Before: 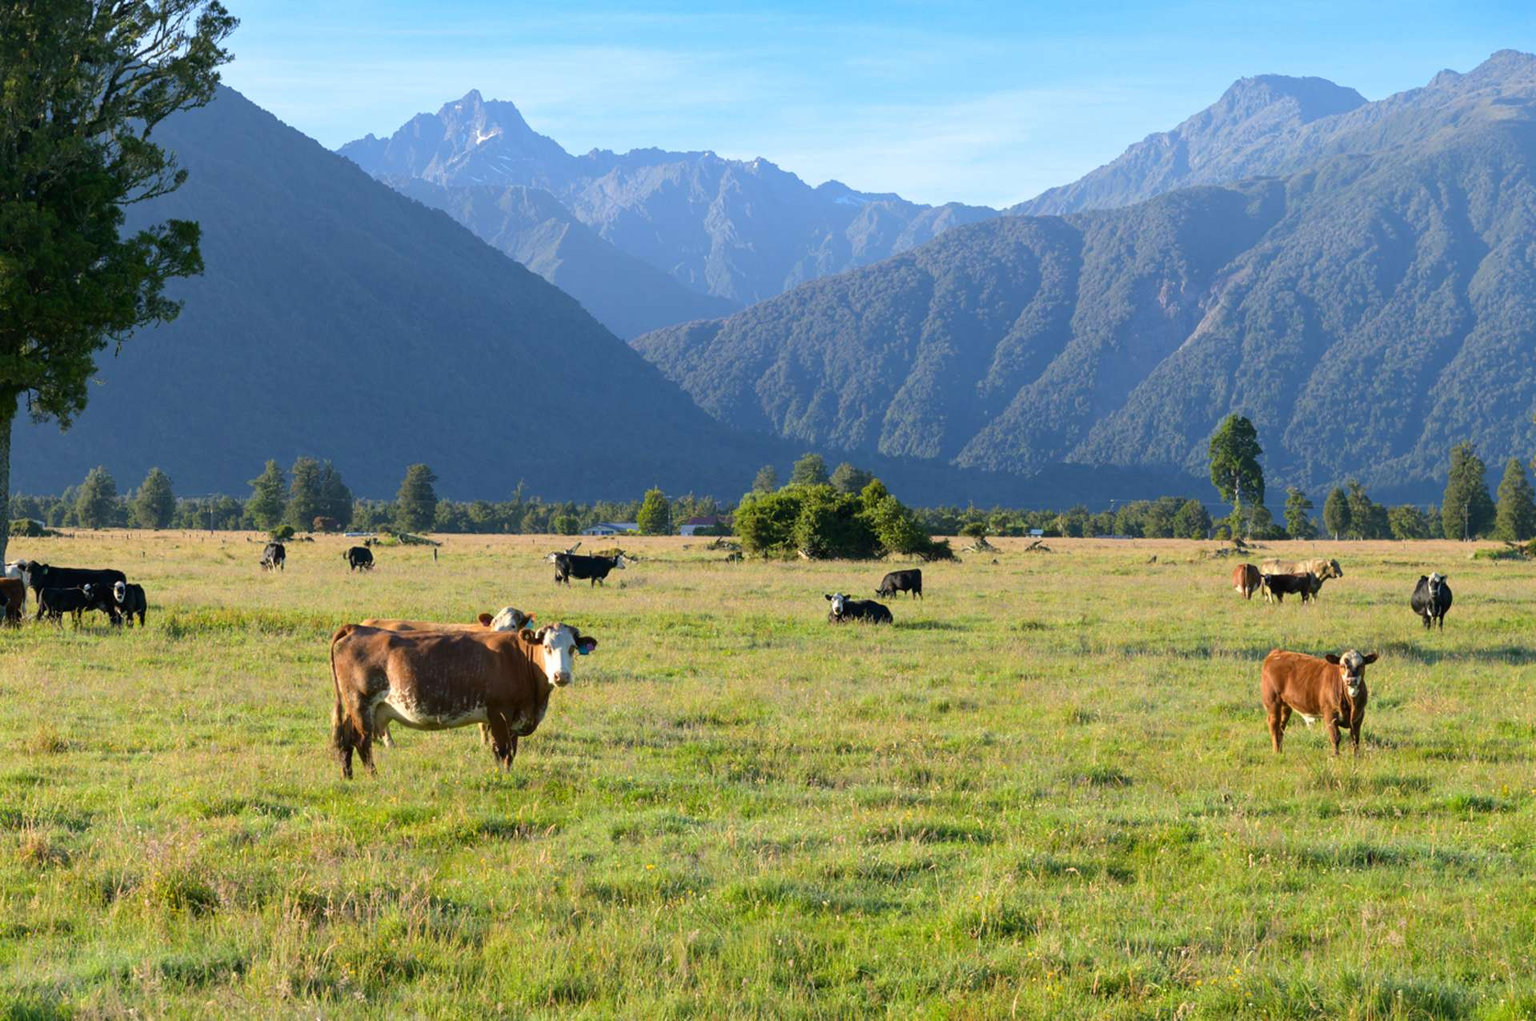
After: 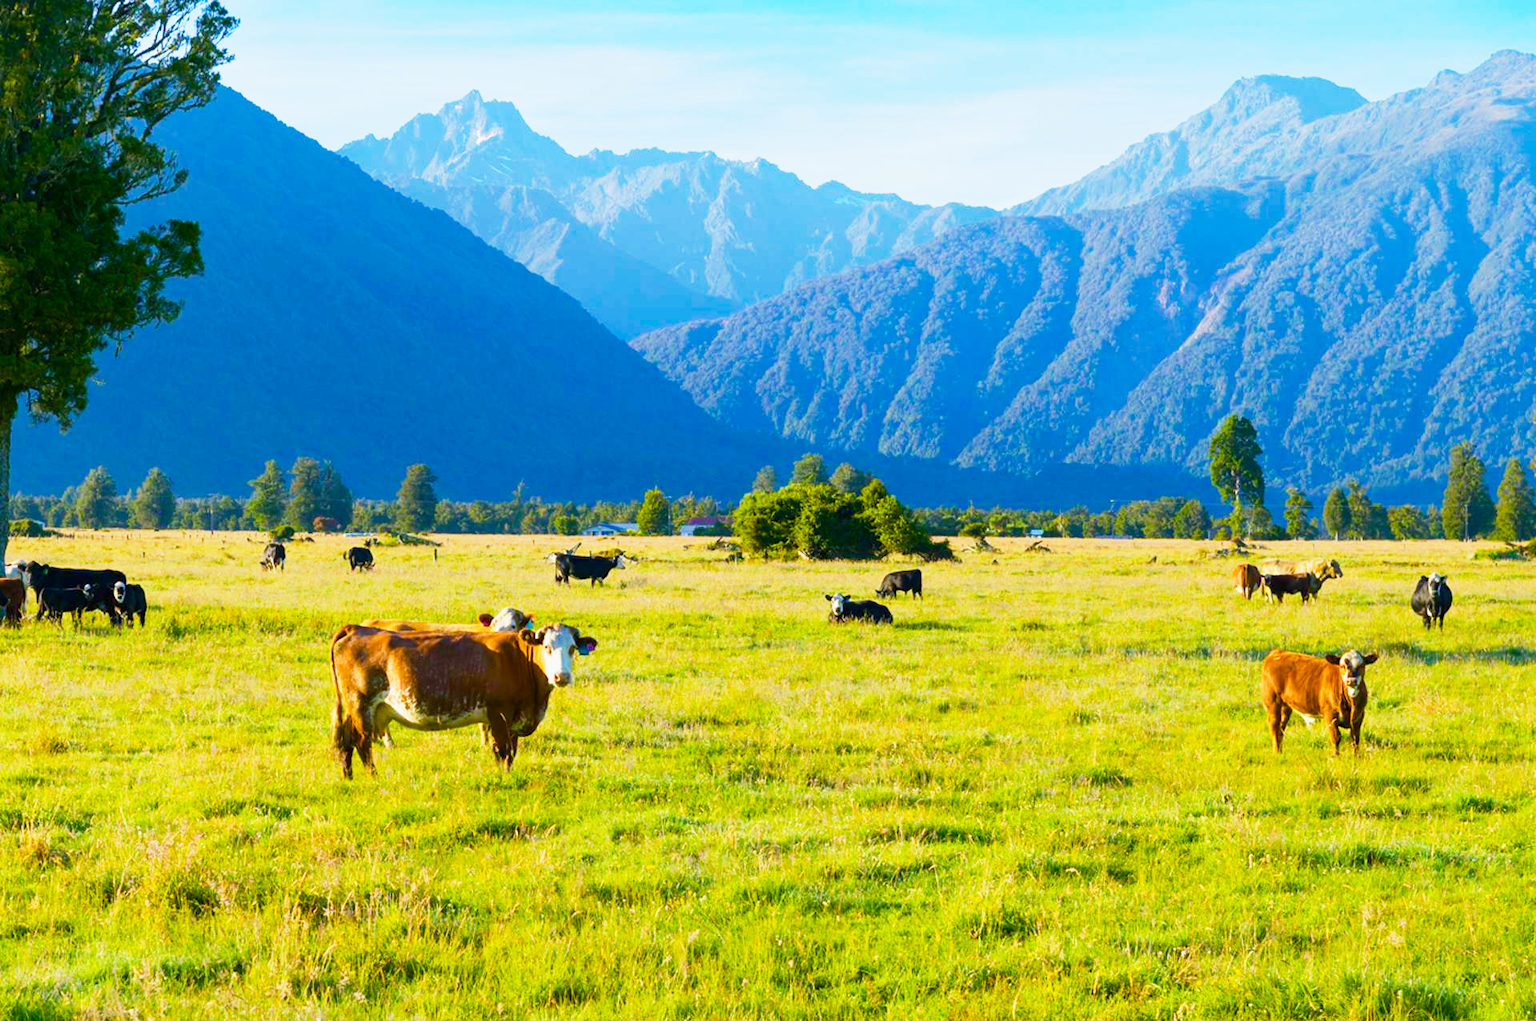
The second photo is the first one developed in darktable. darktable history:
base curve: curves: ch0 [(0, 0) (0.088, 0.125) (0.176, 0.251) (0.354, 0.501) (0.613, 0.749) (1, 0.877)], preserve colors none
color balance rgb: perceptual saturation grading › global saturation 20%, perceptual saturation grading › highlights -25.335%, perceptual saturation grading › shadows 49.968%, perceptual brilliance grading › highlights 10.37%, perceptual brilliance grading › mid-tones 5.722%, global vibrance 50.787%
